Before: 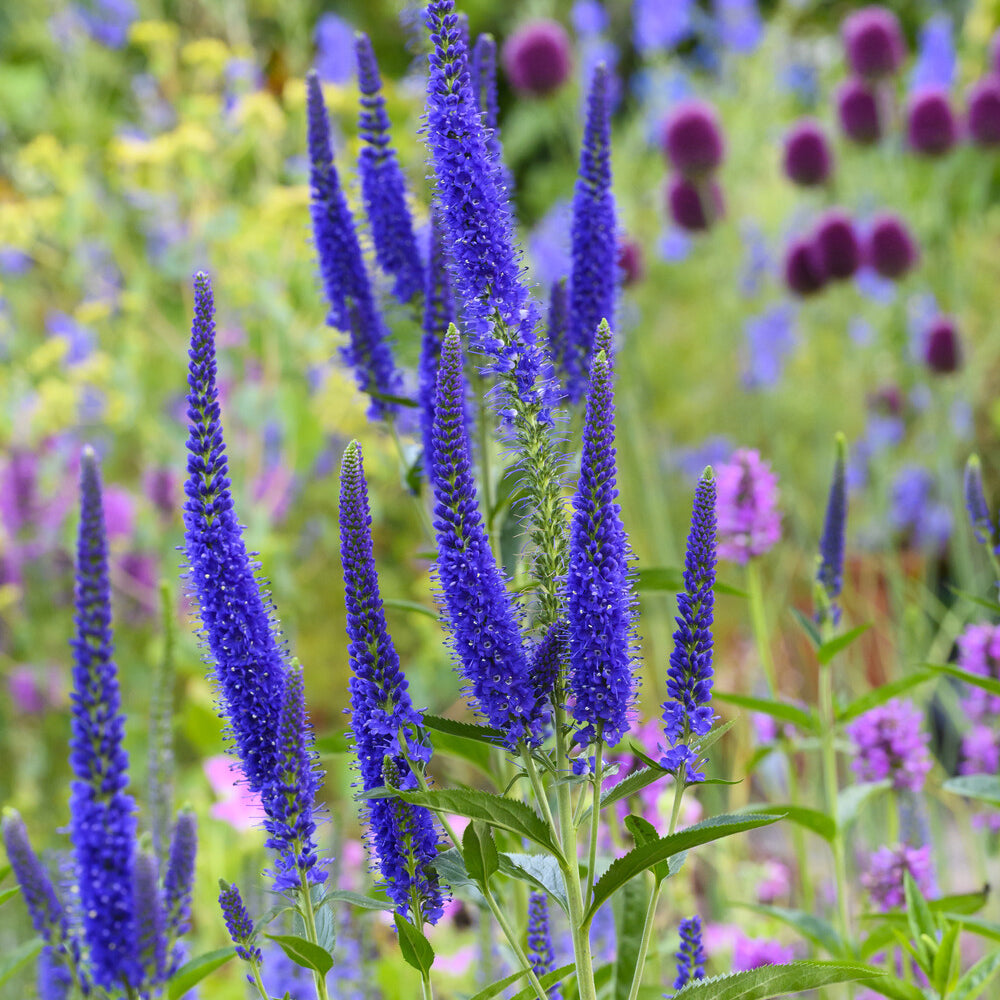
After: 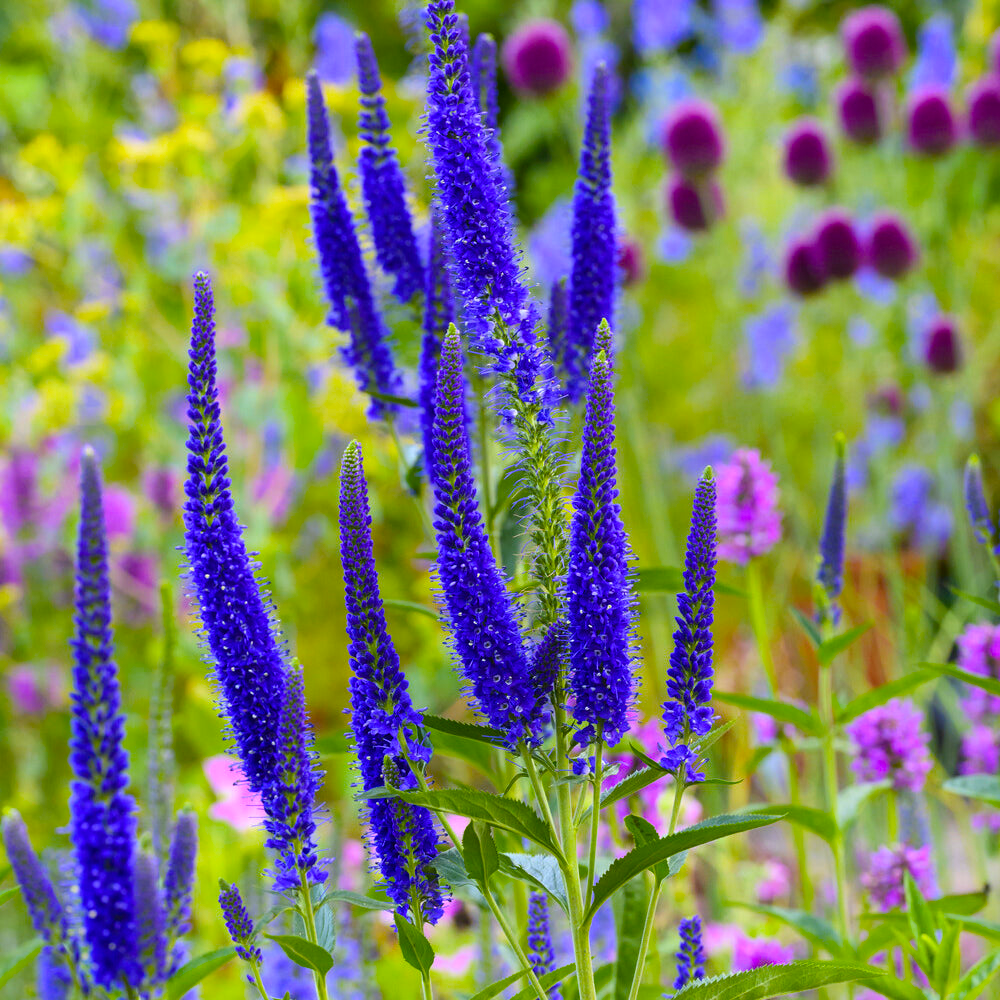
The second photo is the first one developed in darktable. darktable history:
color balance rgb: perceptual saturation grading › global saturation 31.022%, global vibrance 24.909%
exposure: exposure -0.013 EV, compensate exposure bias true, compensate highlight preservation false
